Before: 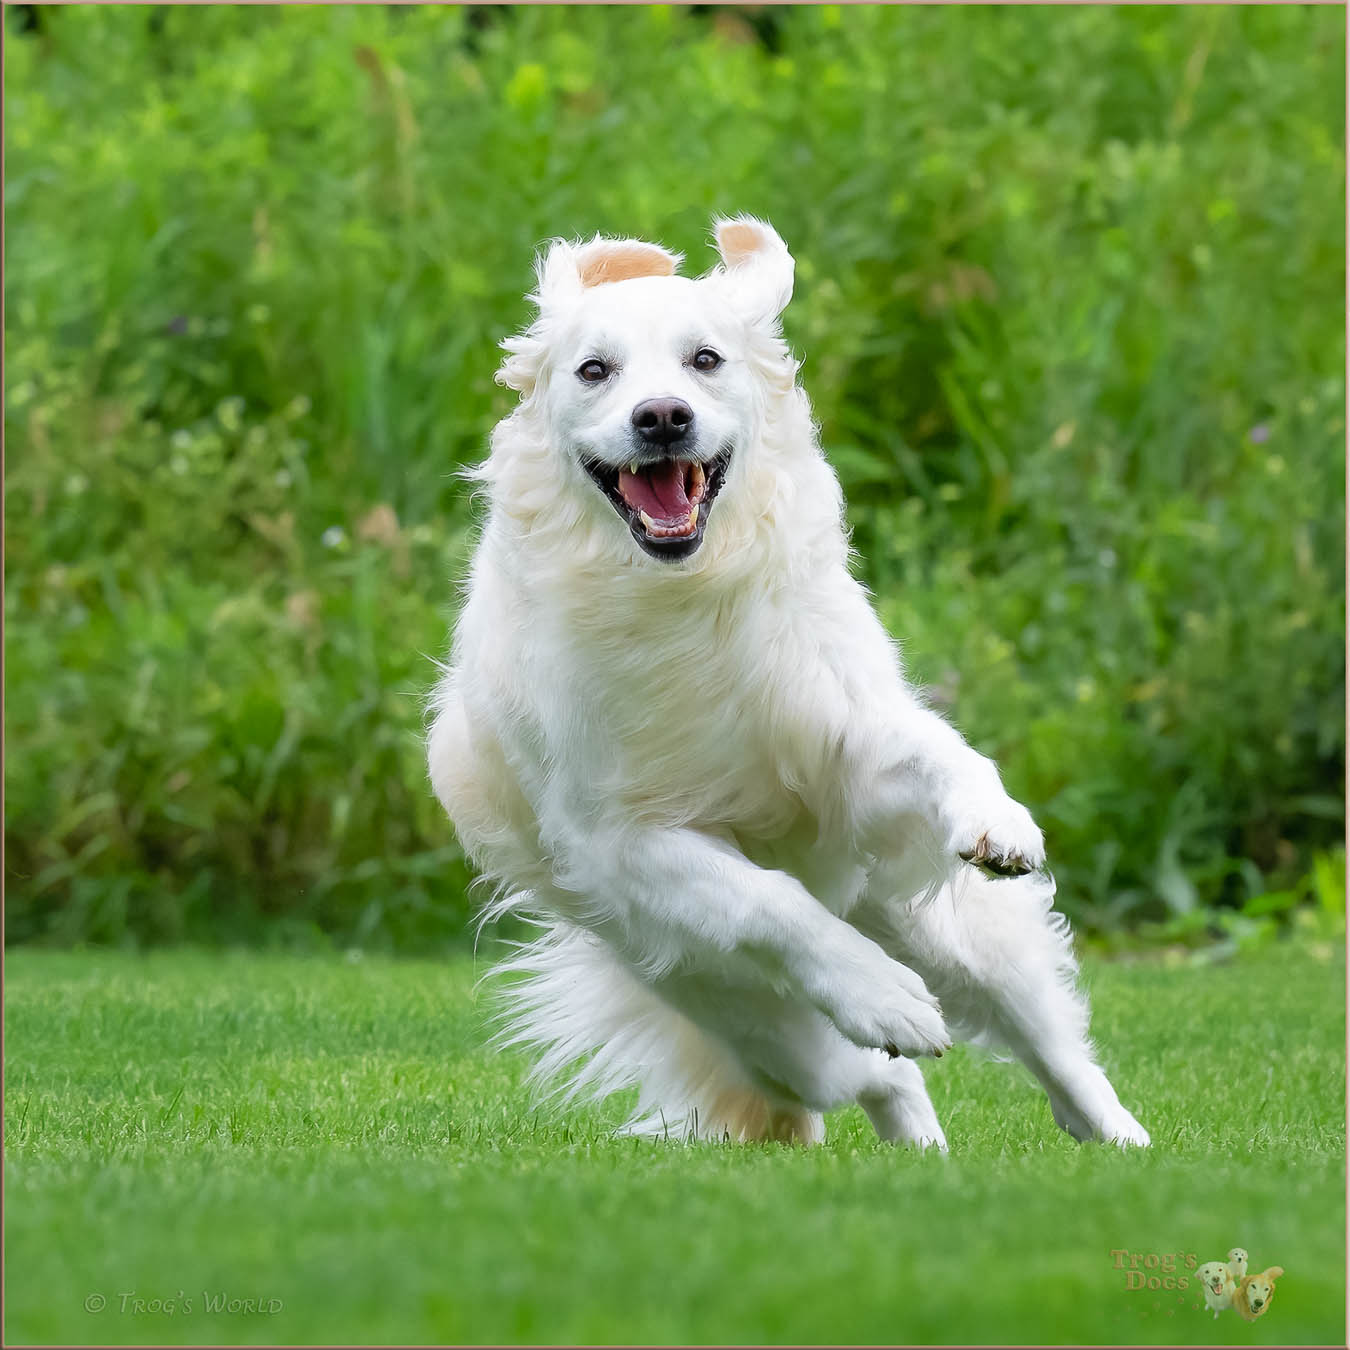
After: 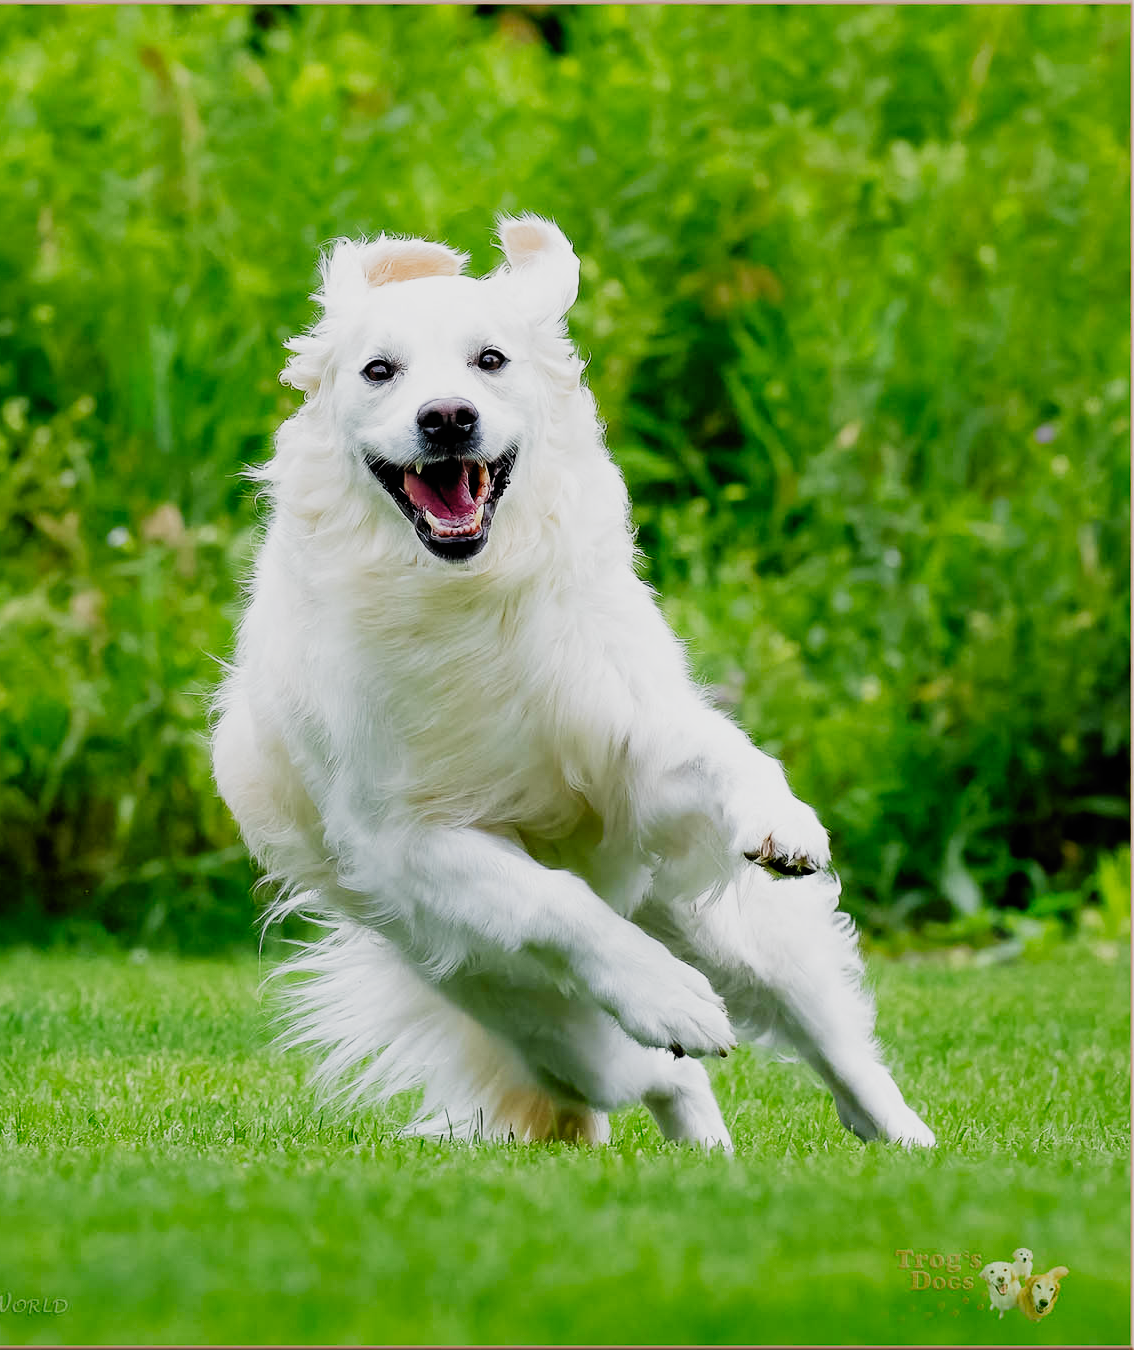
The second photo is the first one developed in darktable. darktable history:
filmic rgb: black relative exposure -5.06 EV, white relative exposure 4 EV, hardness 2.9, contrast 1.389, highlights saturation mix -19.53%, preserve chrominance no, color science v3 (2019), use custom middle-gray values true
crop: left 15.969%
